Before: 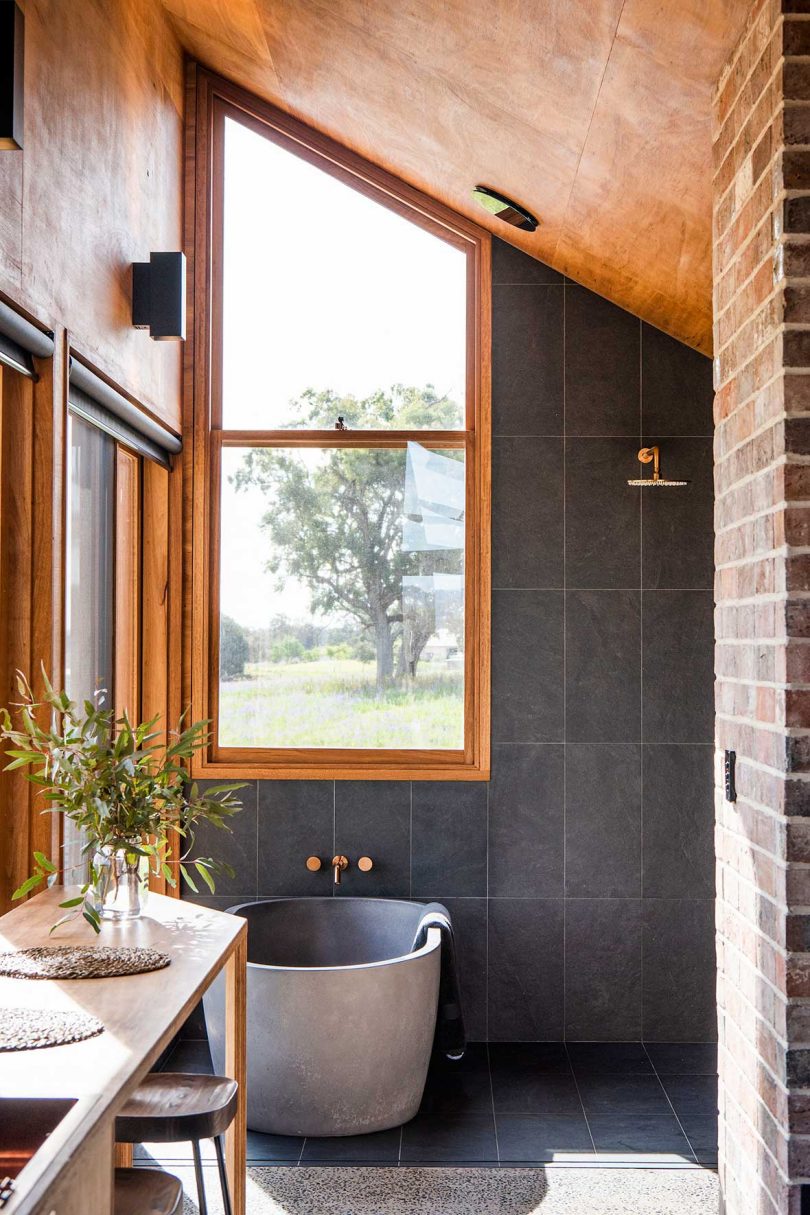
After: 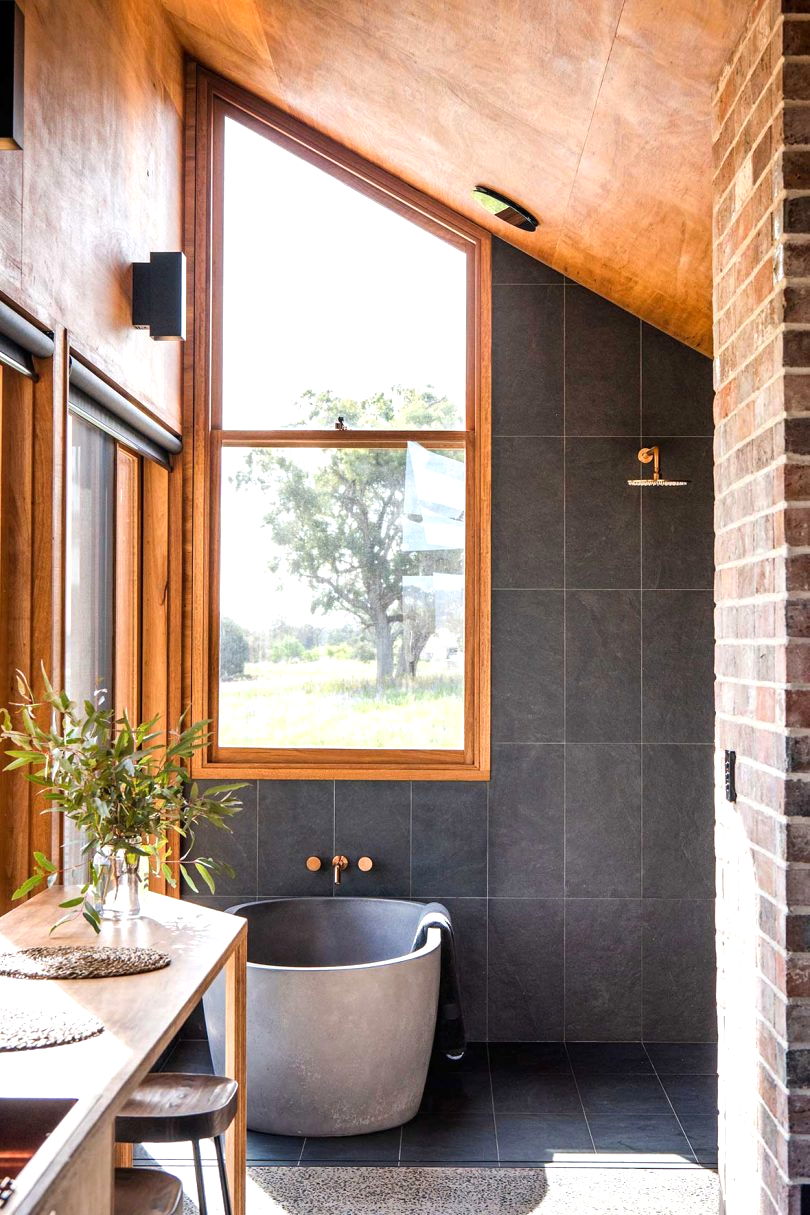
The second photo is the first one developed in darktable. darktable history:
exposure: exposure 0.375 EV, compensate exposure bias true, compensate highlight preservation false
